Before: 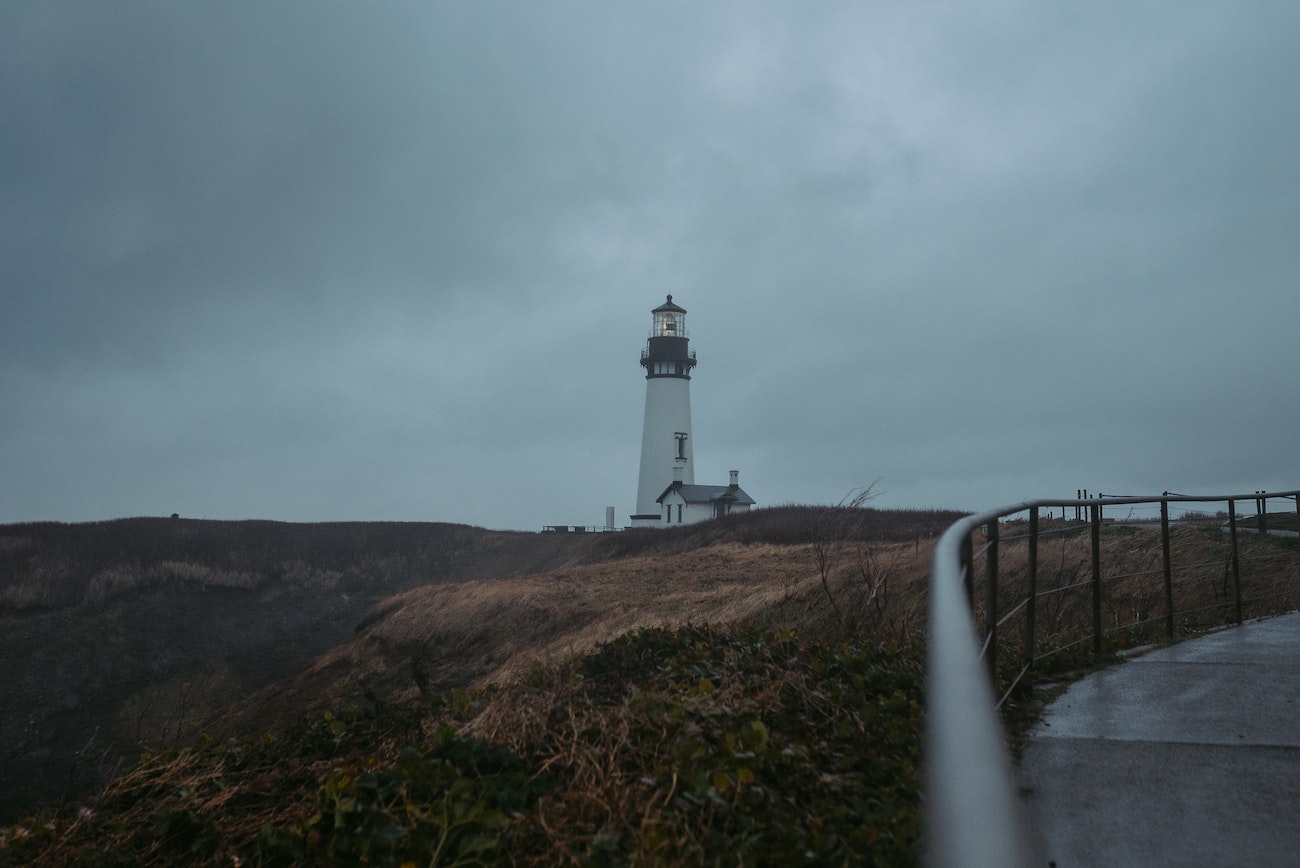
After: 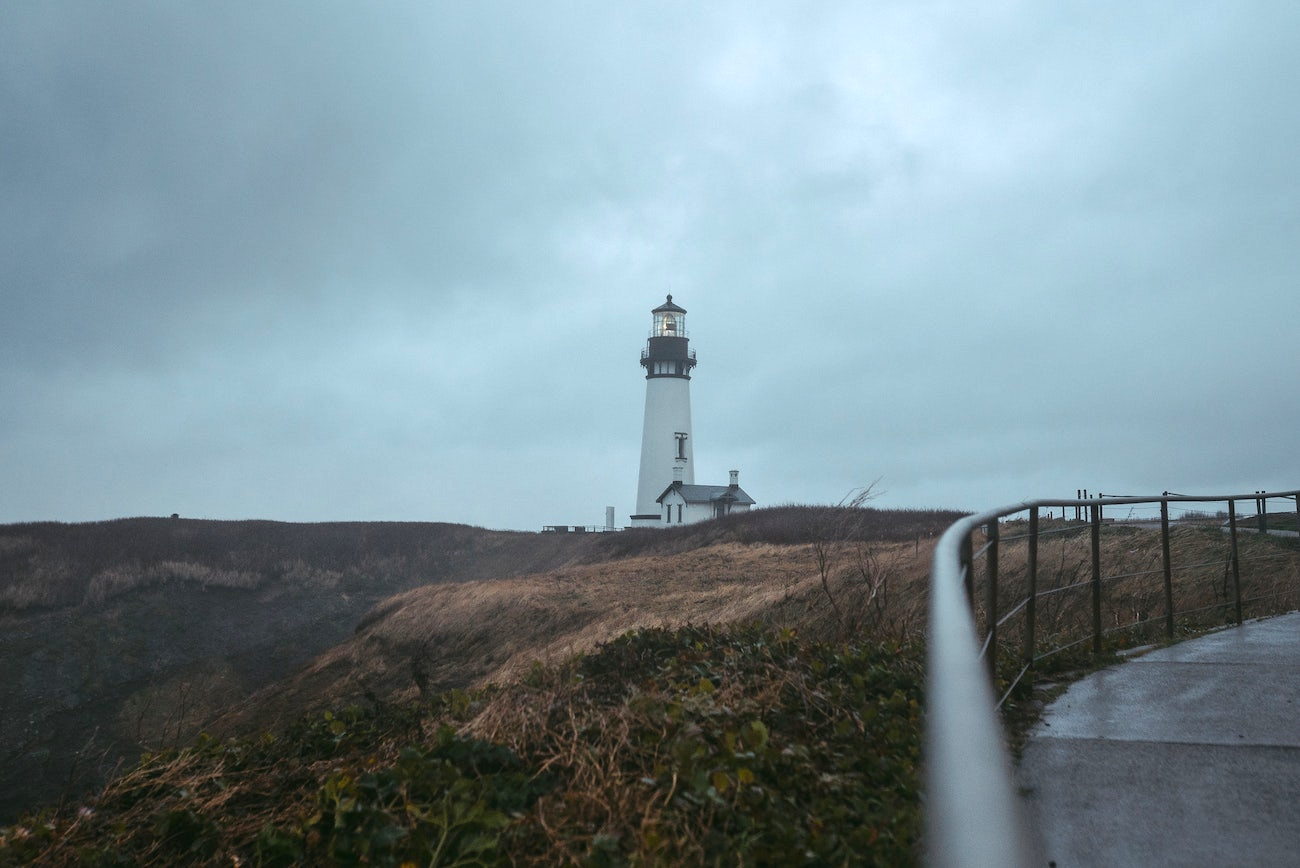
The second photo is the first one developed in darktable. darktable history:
exposure: black level correction 0, exposure 0.894 EV, compensate highlight preservation false
